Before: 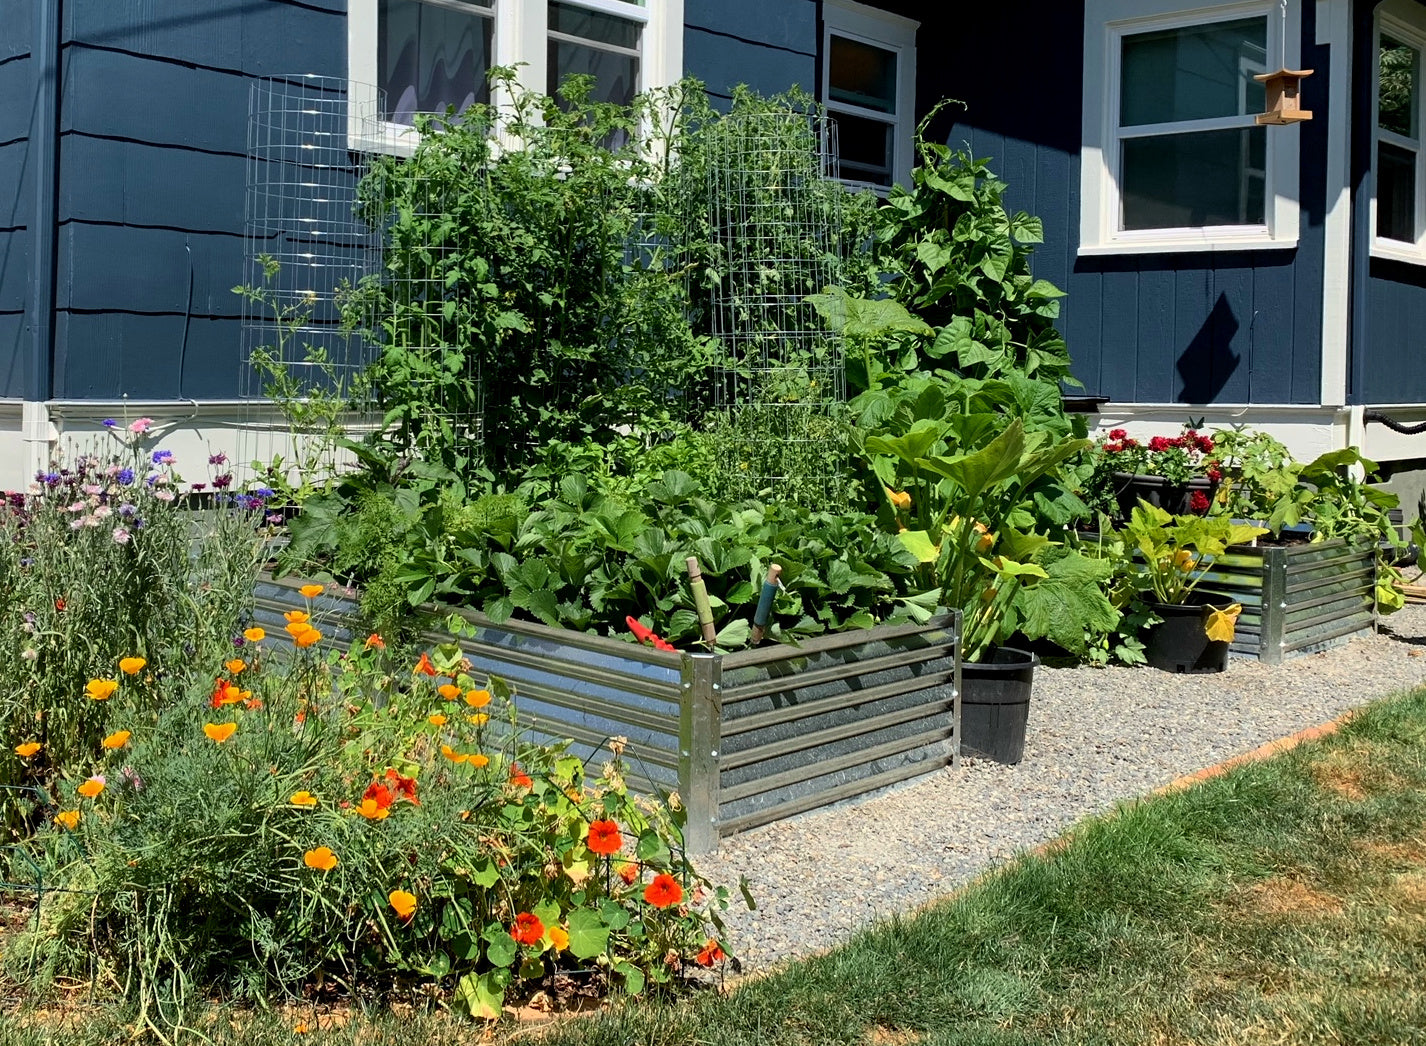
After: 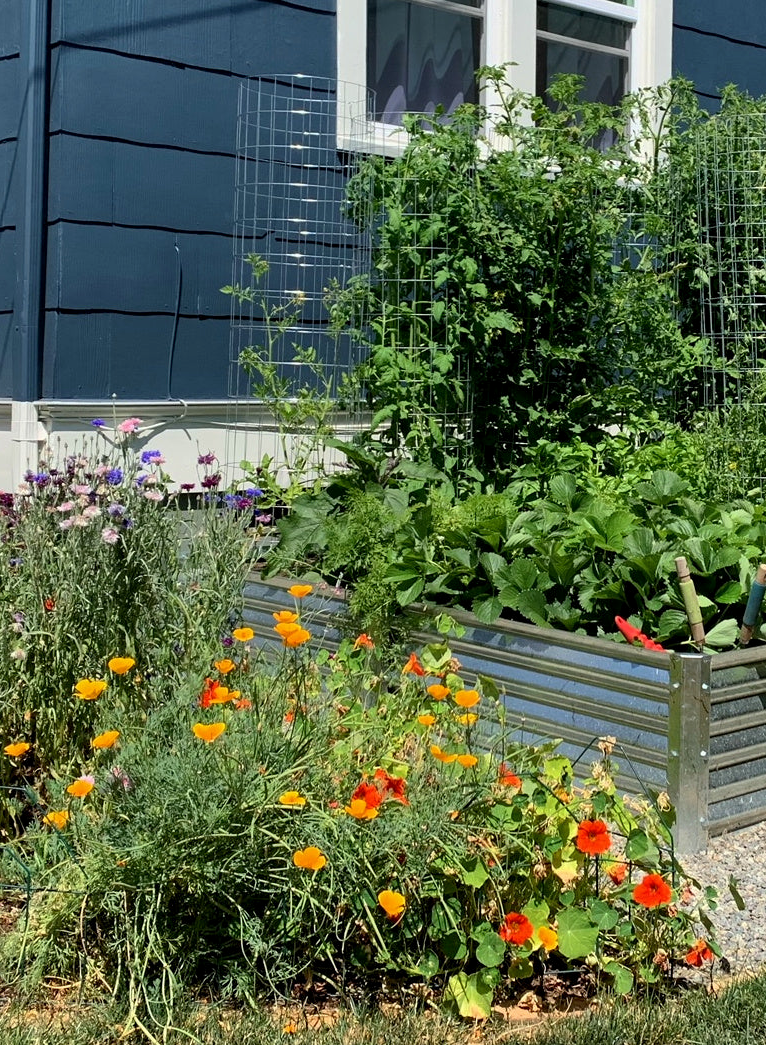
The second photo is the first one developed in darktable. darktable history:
exposure: black level correction 0.001, compensate exposure bias true, compensate highlight preservation false
crop: left 0.785%, right 45.48%, bottom 0.079%
